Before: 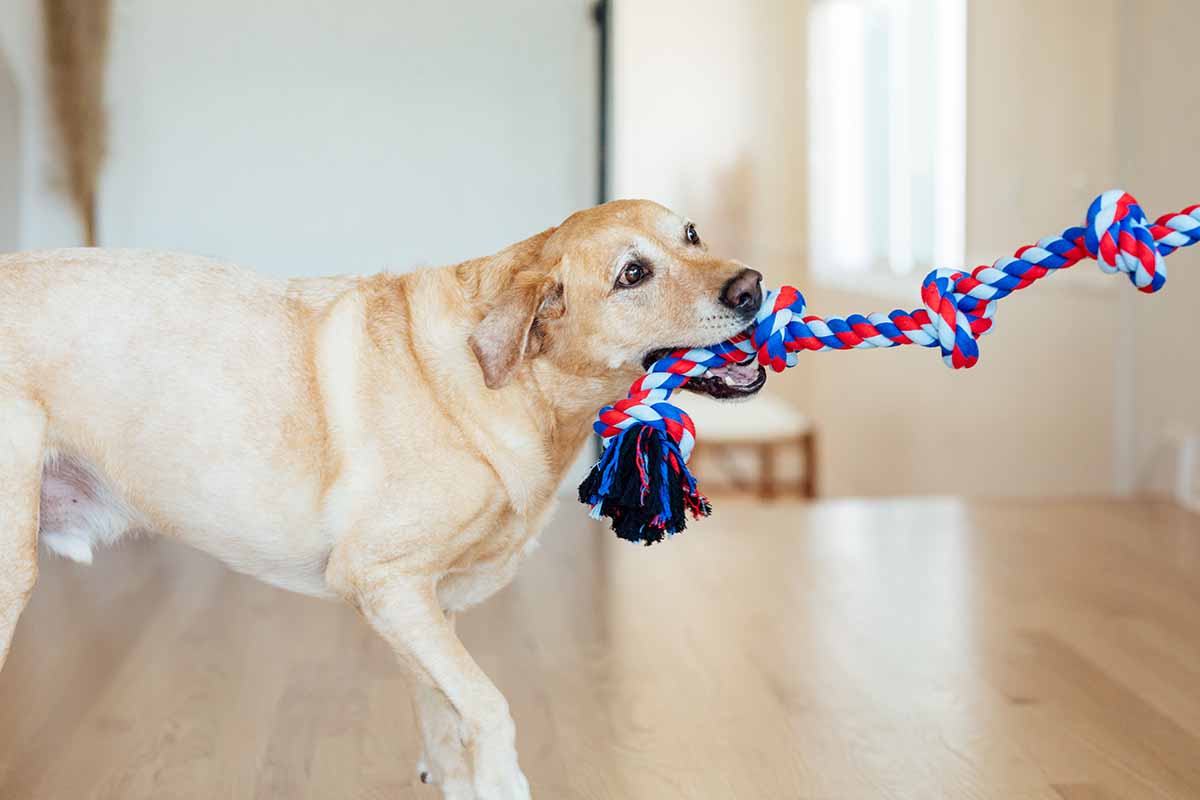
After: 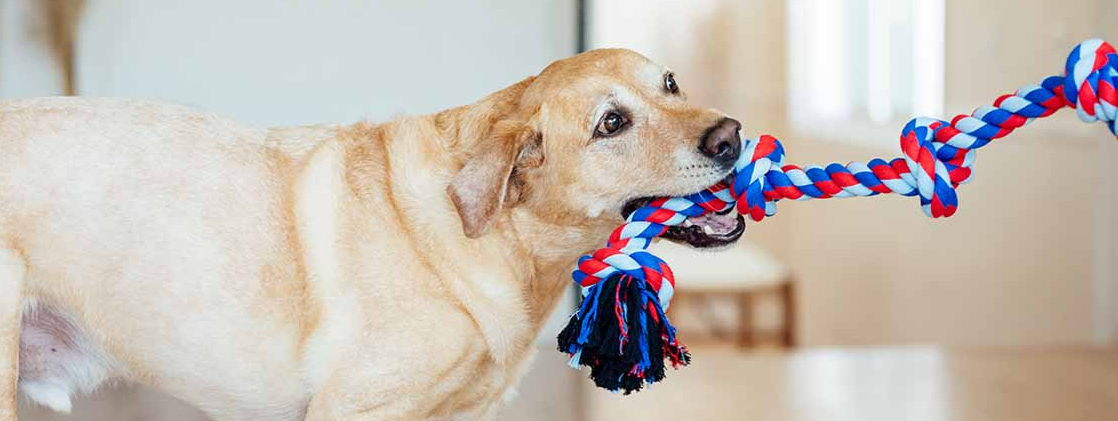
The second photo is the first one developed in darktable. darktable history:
crop: left 1.792%, top 18.944%, right 5.029%, bottom 28.357%
